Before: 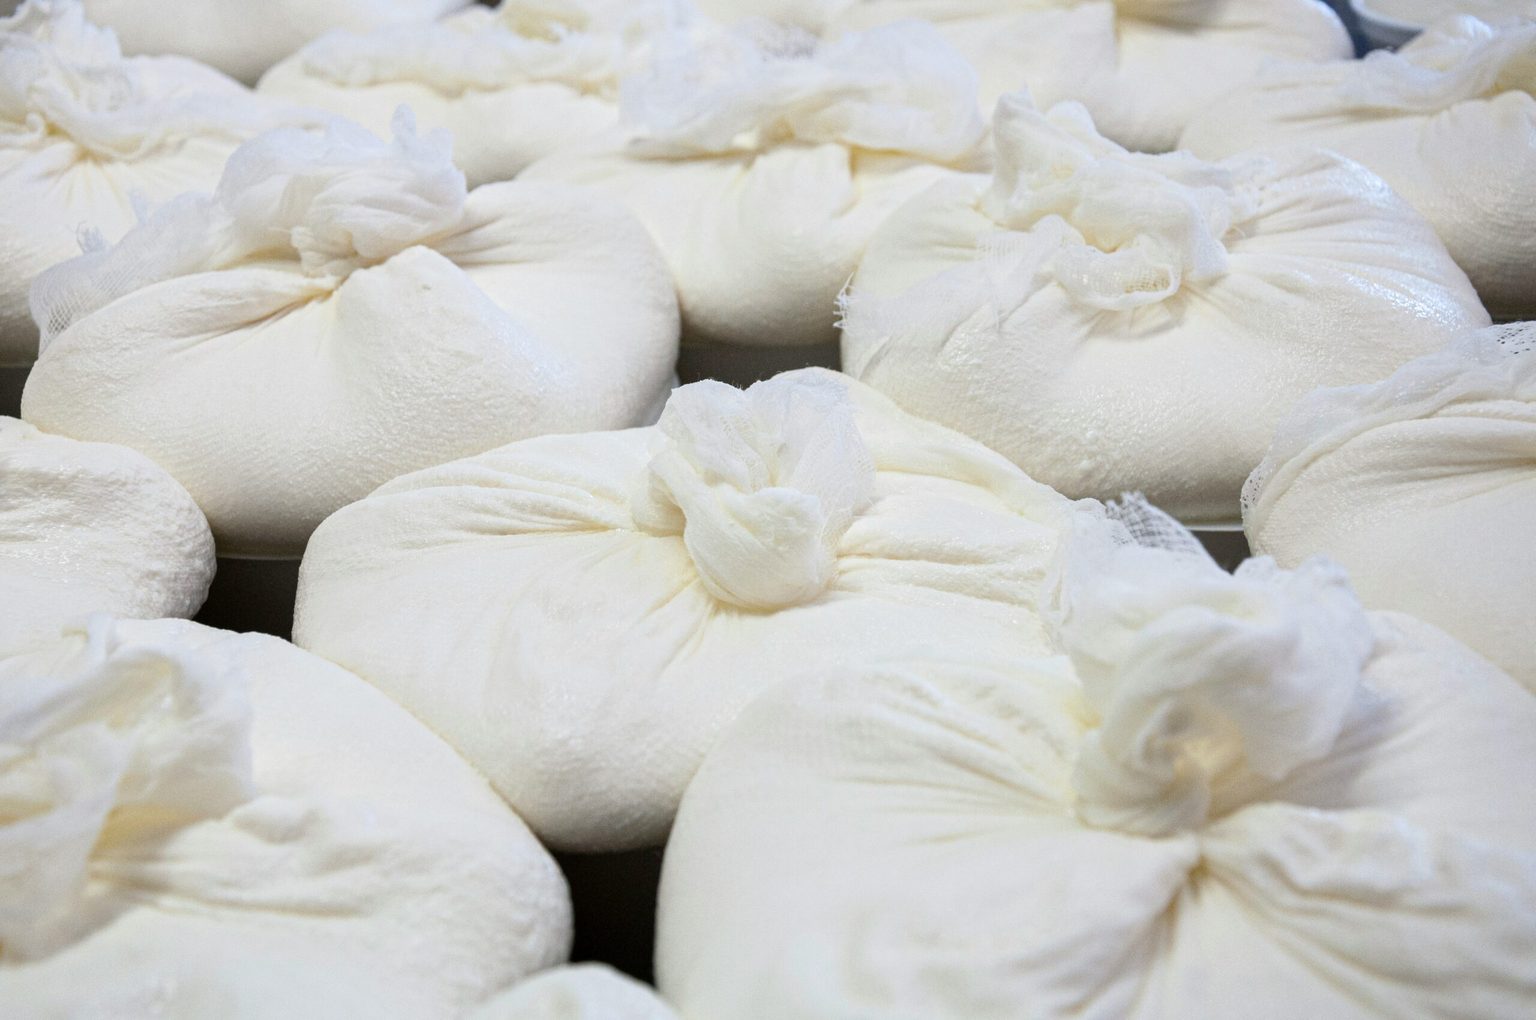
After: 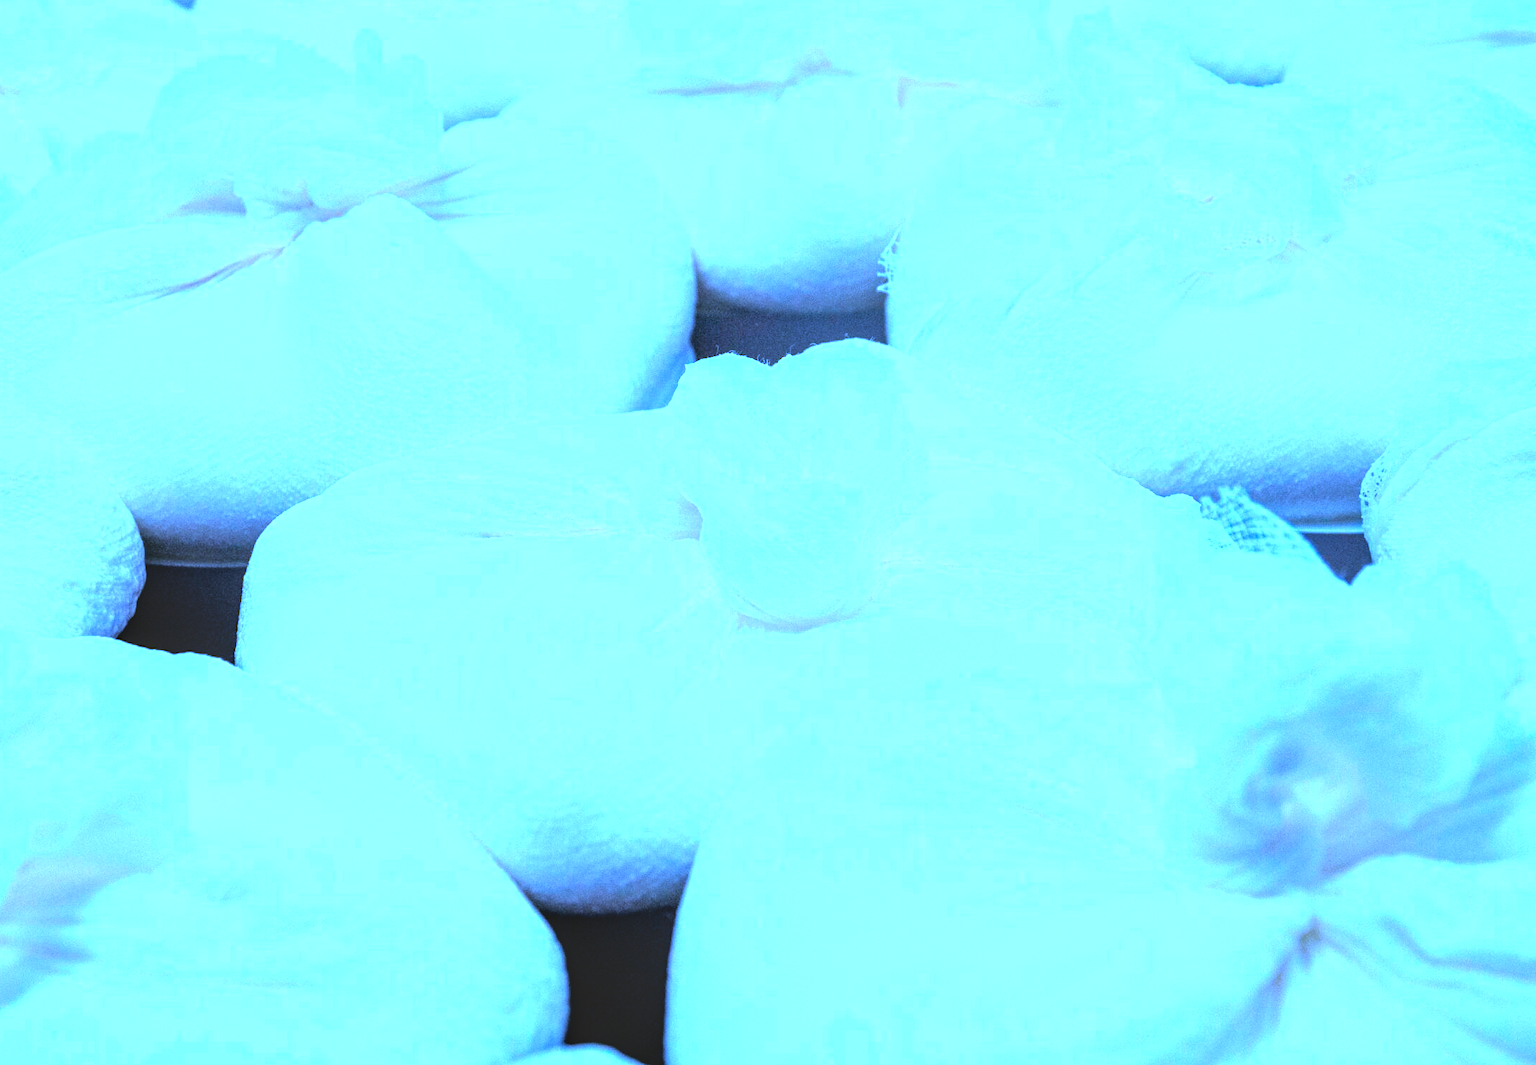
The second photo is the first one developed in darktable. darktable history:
crop: left 6.109%, top 8.035%, right 9.537%, bottom 3.893%
local contrast: on, module defaults
tone equalizer: -8 EV -1.06 EV, -7 EV -0.989 EV, -6 EV -0.872 EV, -5 EV -0.568 EV, -3 EV 0.603 EV, -2 EV 0.869 EV, -1 EV 0.987 EV, +0 EV 1.07 EV, mask exposure compensation -0.511 EV
color calibration: illuminant as shot in camera, x 0.483, y 0.431, temperature 2409.01 K
